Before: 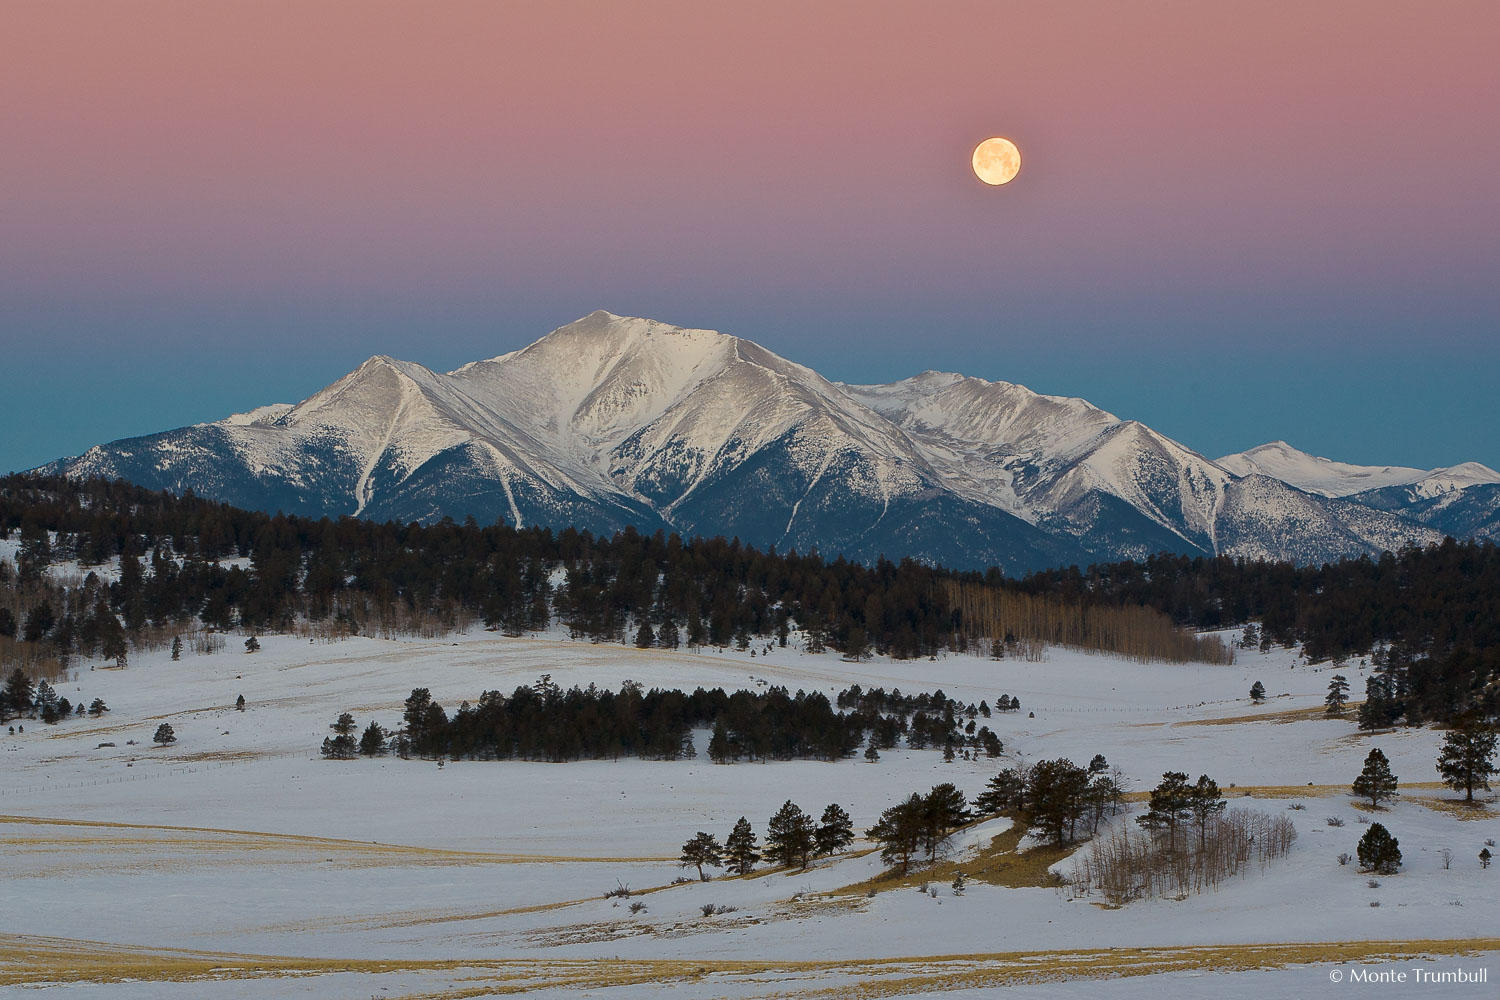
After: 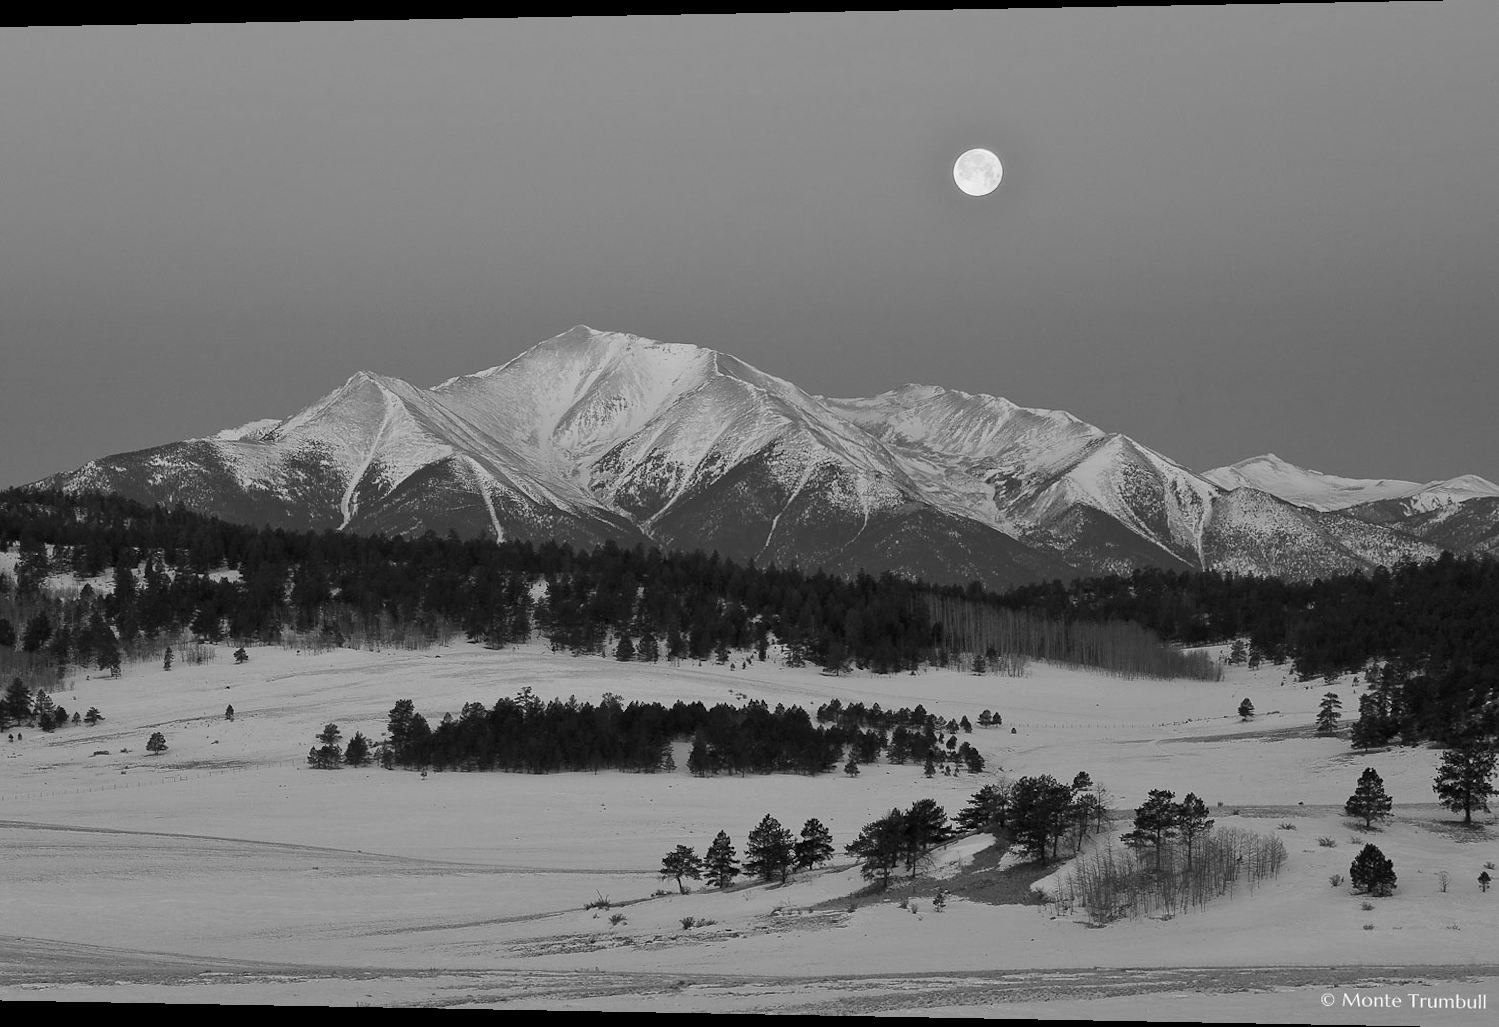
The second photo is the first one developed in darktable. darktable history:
rotate and perspective: lens shift (horizontal) -0.055, automatic cropping off
color zones: curves: ch1 [(0, -0.014) (0.143, -0.013) (0.286, -0.013) (0.429, -0.016) (0.571, -0.019) (0.714, -0.015) (0.857, 0.002) (1, -0.014)]
